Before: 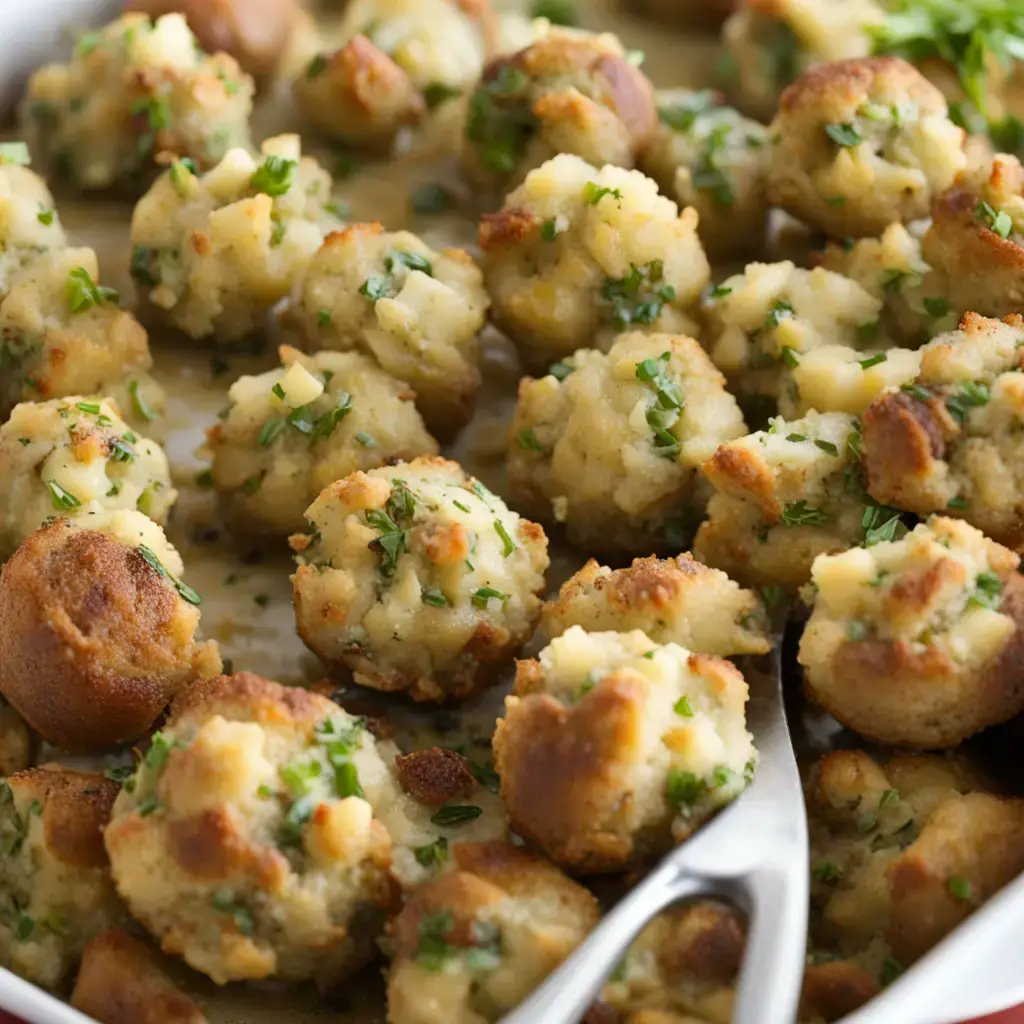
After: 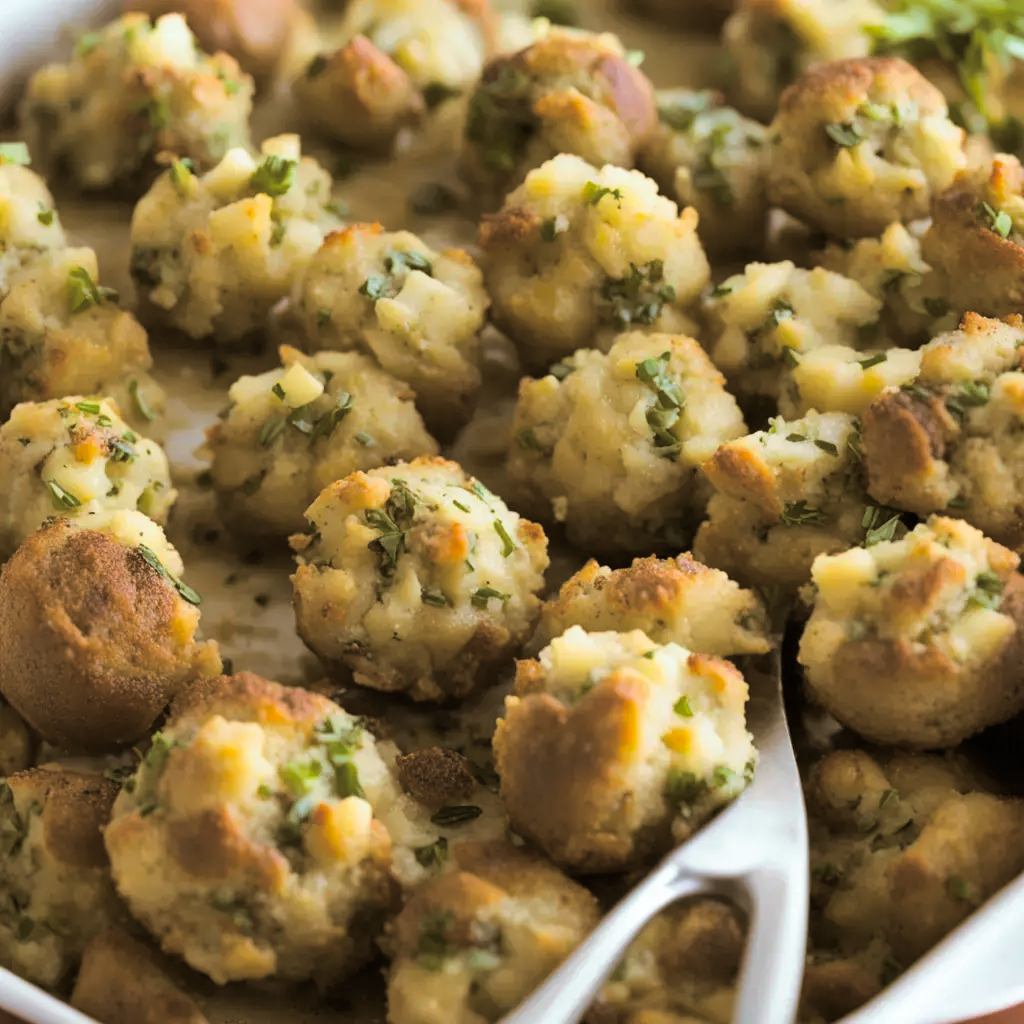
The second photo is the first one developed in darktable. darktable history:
color balance: output saturation 120%
split-toning: shadows › hue 37.98°, highlights › hue 185.58°, balance -55.261
contrast brightness saturation: saturation -0.05
